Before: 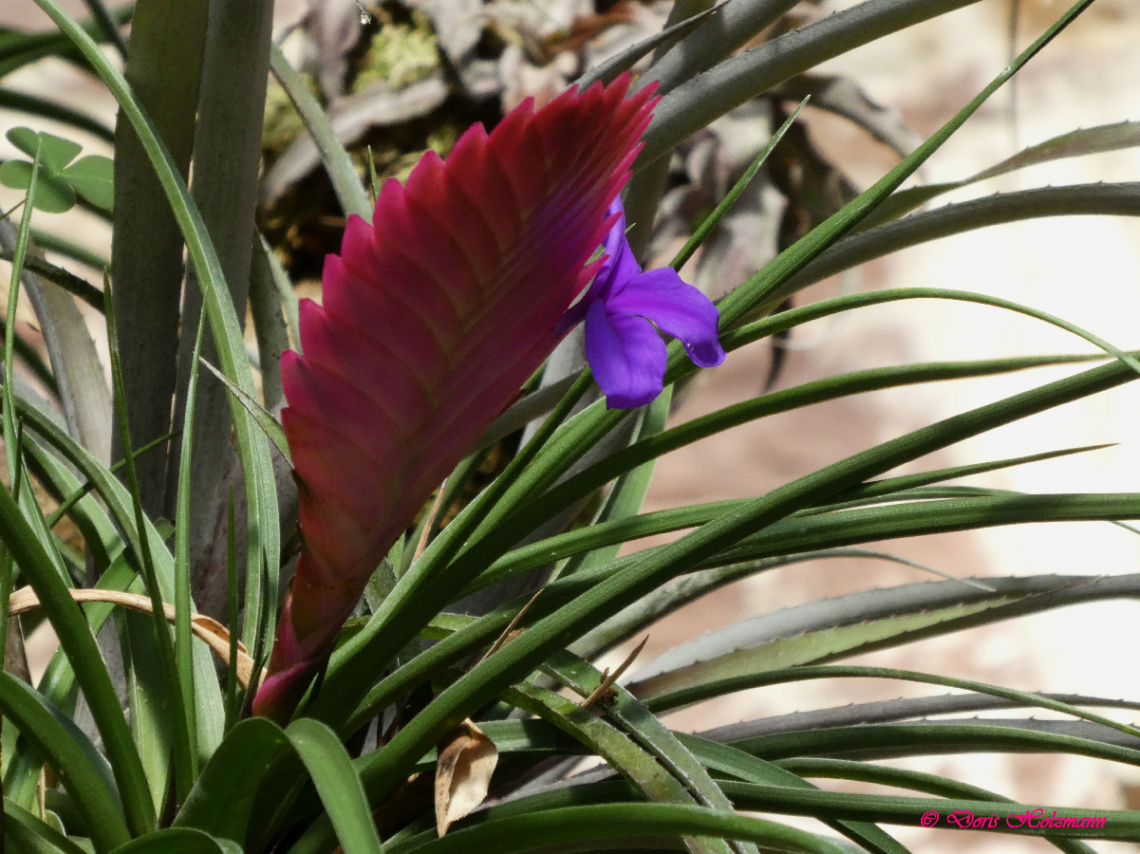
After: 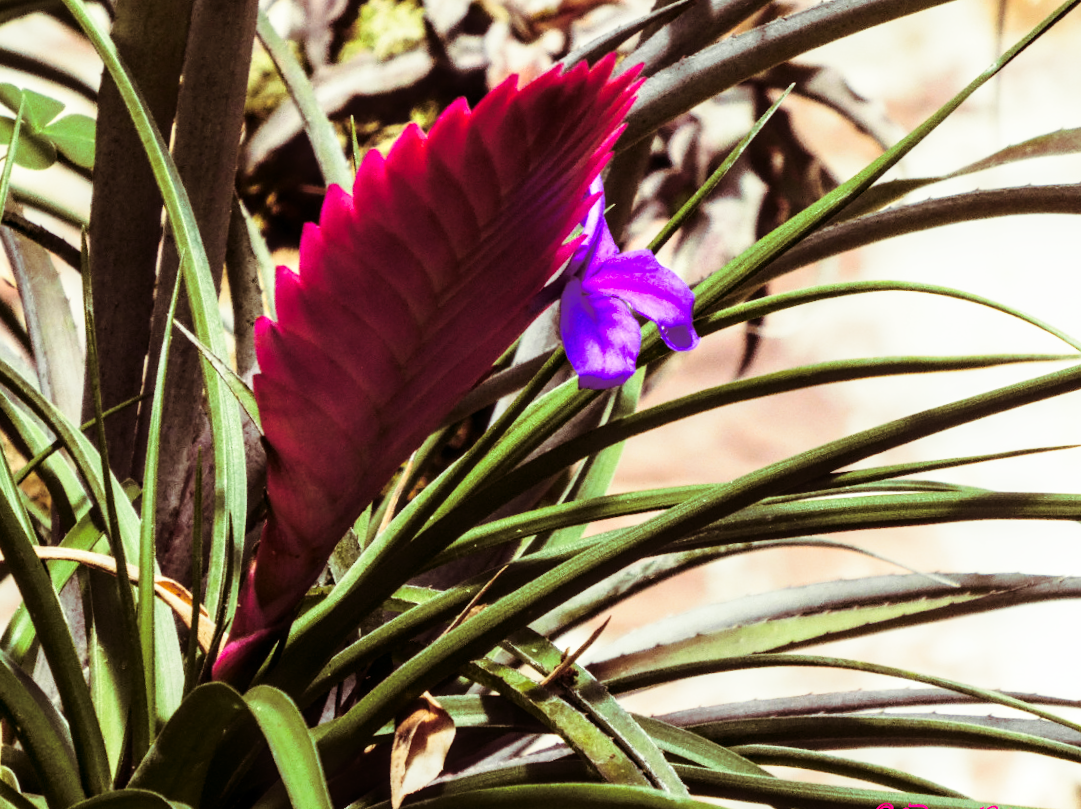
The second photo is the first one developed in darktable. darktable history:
base curve: curves: ch0 [(0, 0) (0.028, 0.03) (0.121, 0.232) (0.46, 0.748) (0.859, 0.968) (1, 1)], preserve colors none
split-toning: on, module defaults
crop and rotate: angle -2.38°
local contrast: detail 130%
contrast brightness saturation: contrast 0.18, saturation 0.3
